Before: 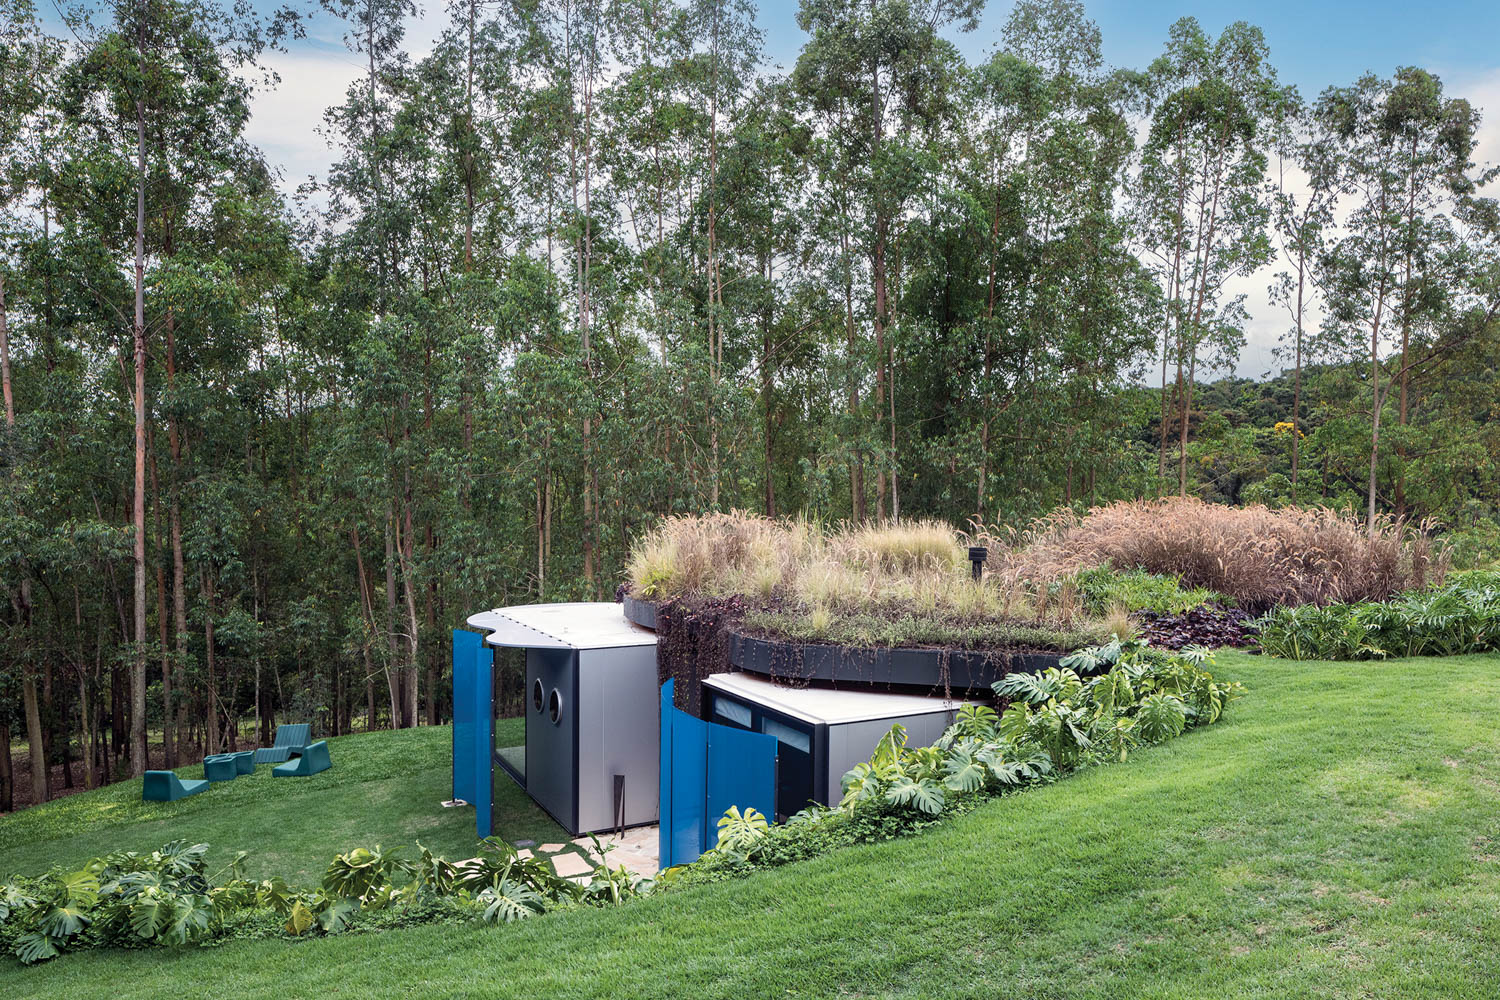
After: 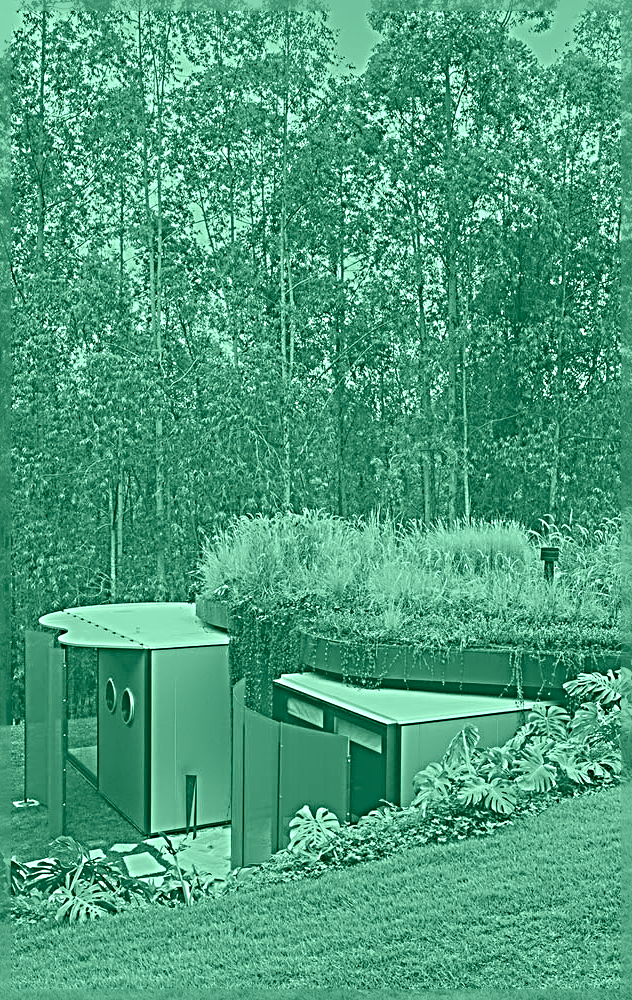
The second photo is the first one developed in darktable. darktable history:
crop: left 28.583%, right 29.231%
sharpen: radius 4.001, amount 2
colorize: hue 147.6°, saturation 65%, lightness 21.64%
white balance: red 1.009, blue 0.985
